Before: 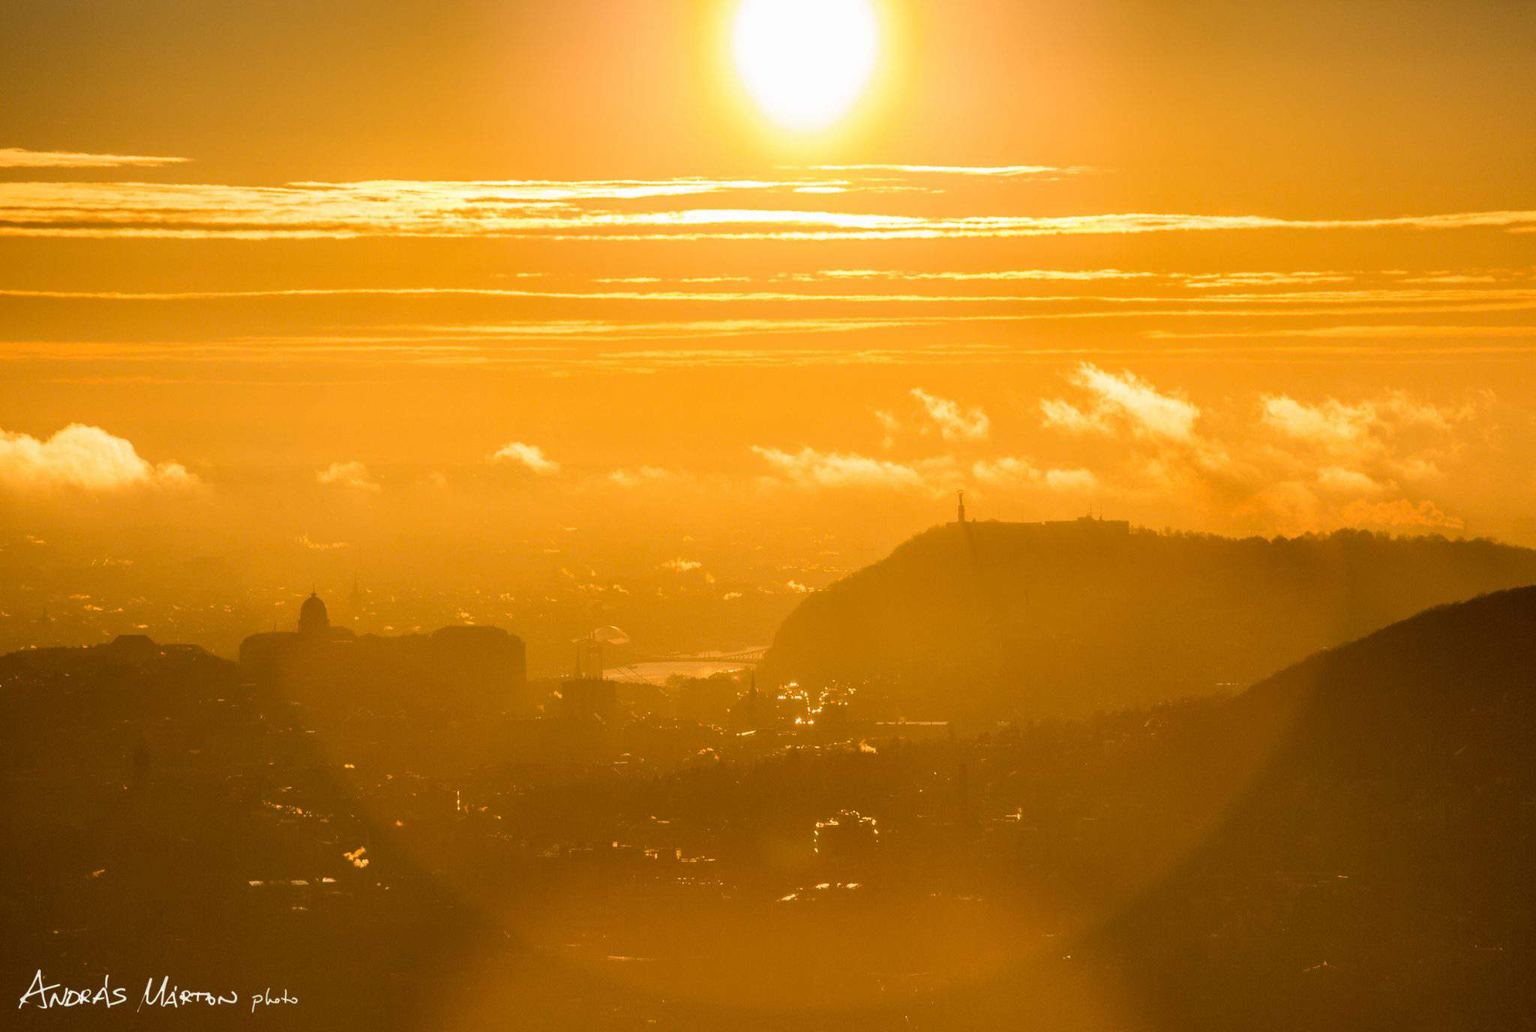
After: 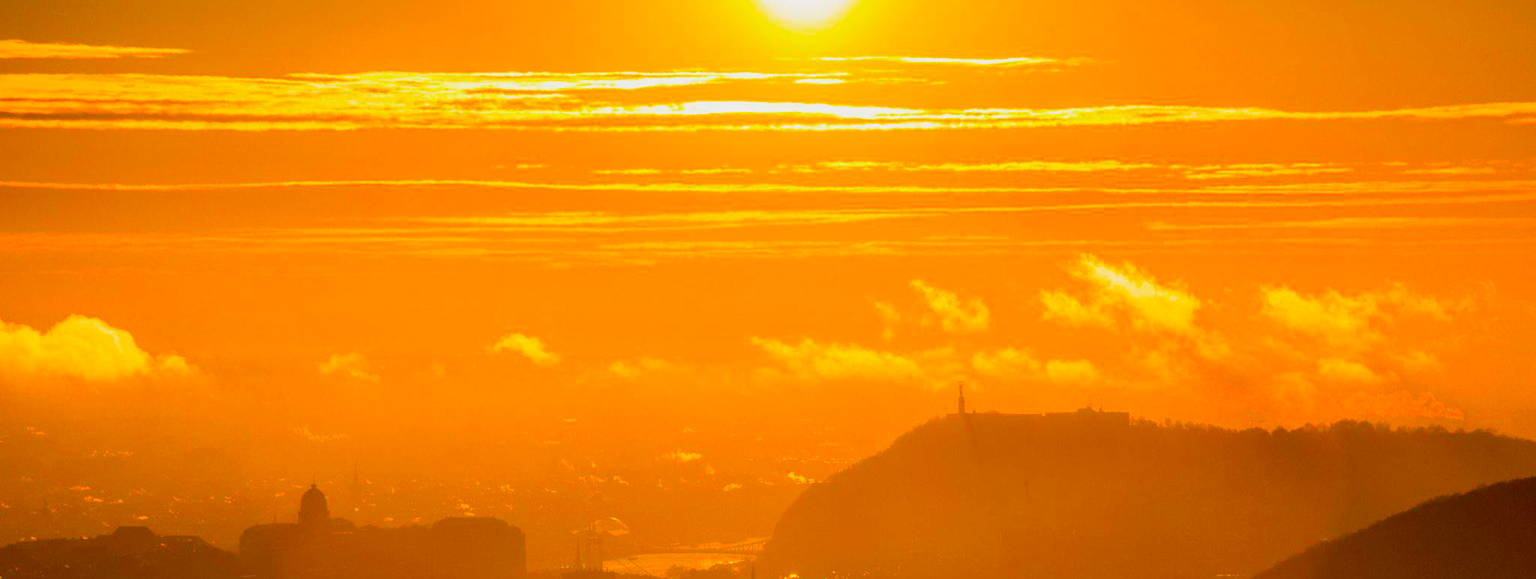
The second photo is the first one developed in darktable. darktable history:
color balance: input saturation 134.34%, contrast -10.04%, contrast fulcrum 19.67%, output saturation 133.51%
crop and rotate: top 10.605%, bottom 33.274%
